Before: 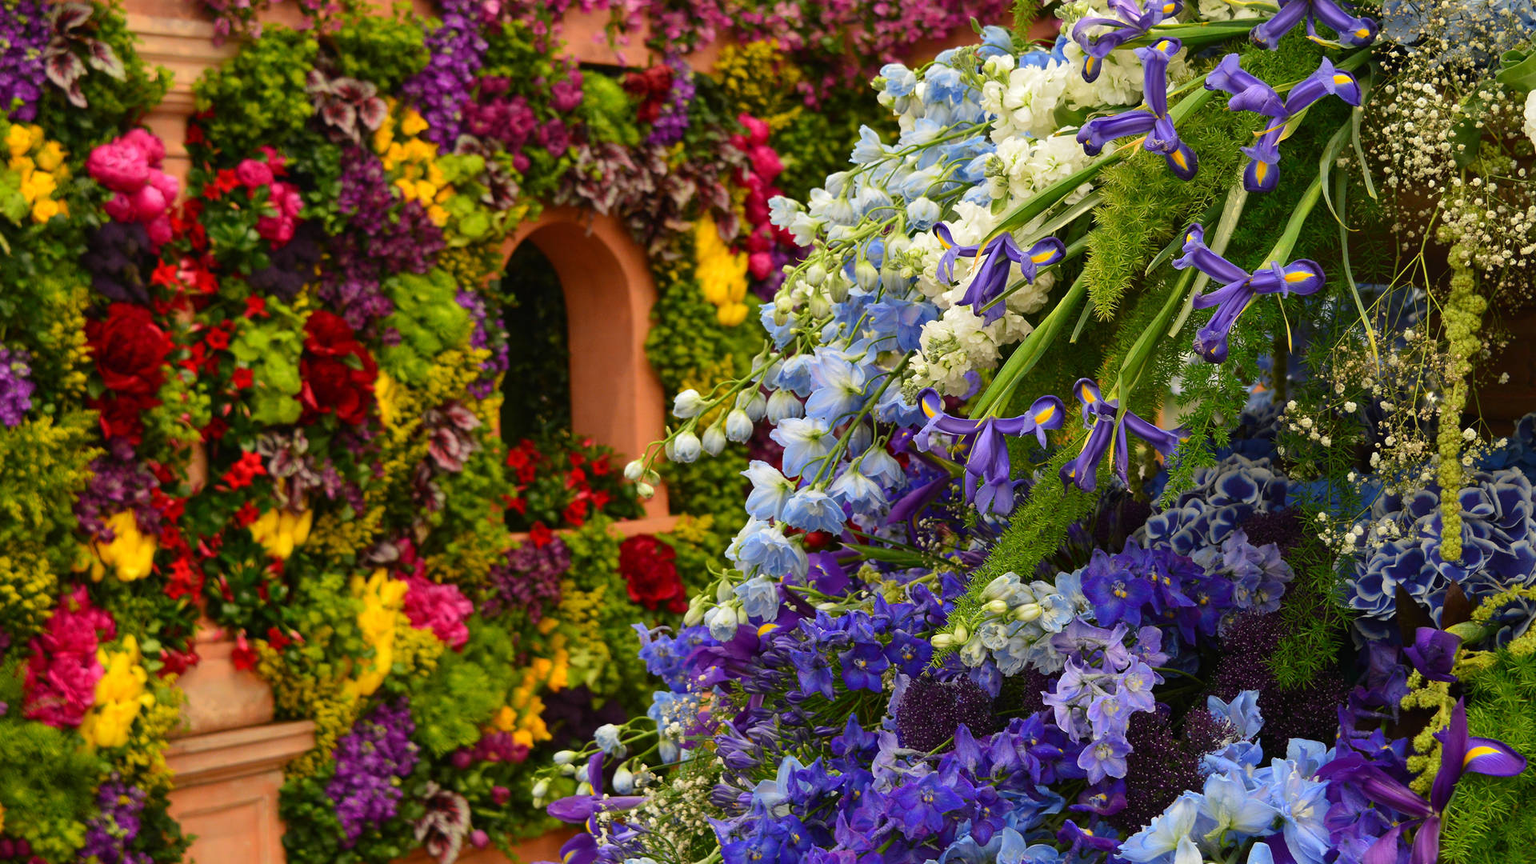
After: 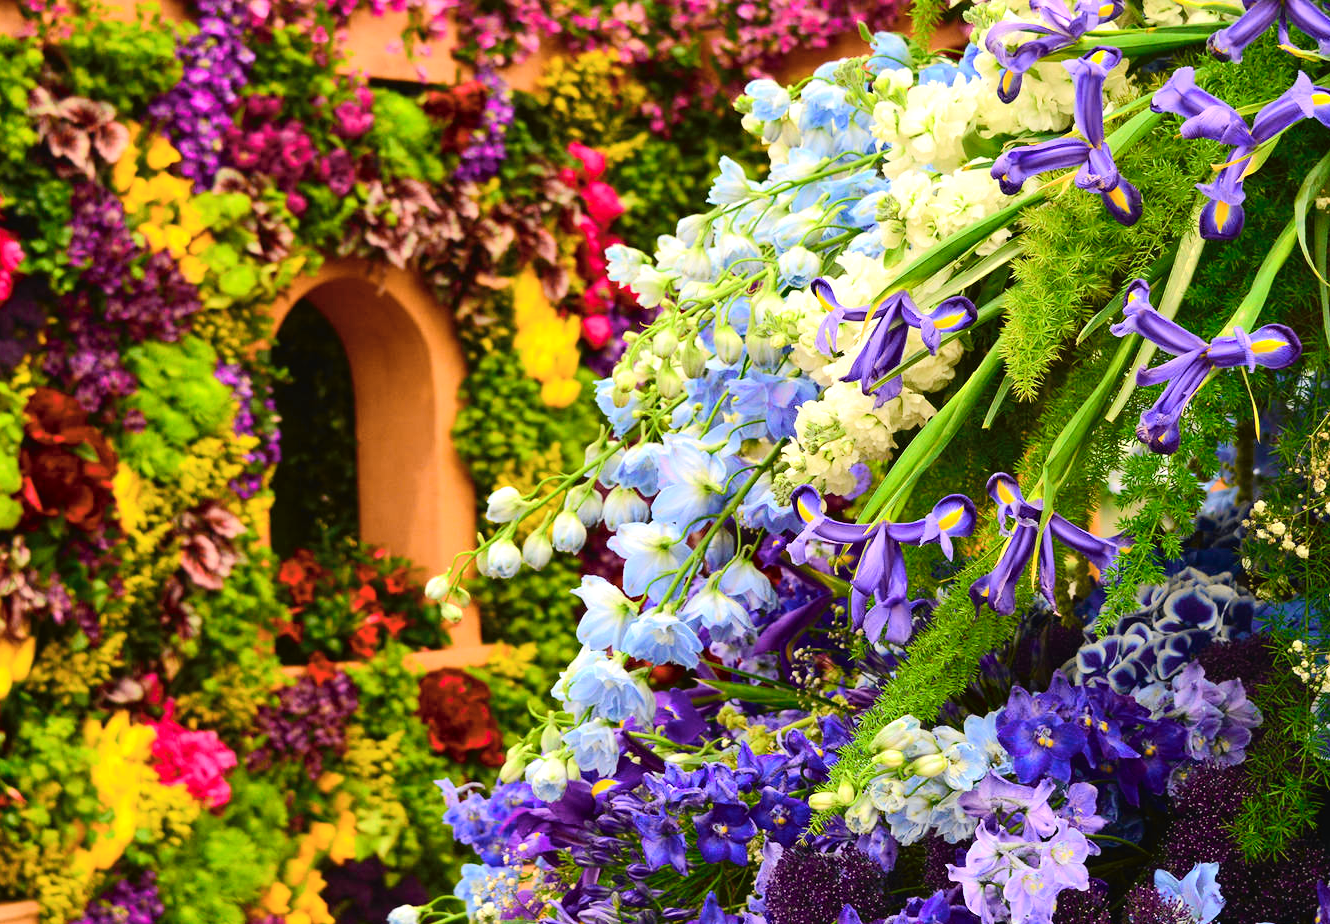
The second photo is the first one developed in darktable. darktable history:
crop: left 18.525%, right 12.182%, bottom 14.246%
contrast brightness saturation: brightness 0.155
tone curve: curves: ch0 [(0, 0.018) (0.061, 0.041) (0.205, 0.191) (0.289, 0.292) (0.39, 0.424) (0.493, 0.551) (0.666, 0.743) (0.795, 0.841) (1, 0.998)]; ch1 [(0, 0) (0.385, 0.343) (0.439, 0.415) (0.494, 0.498) (0.501, 0.501) (0.51, 0.509) (0.548, 0.563) (0.586, 0.61) (0.684, 0.658) (0.783, 0.804) (1, 1)]; ch2 [(0, 0) (0.304, 0.31) (0.403, 0.399) (0.441, 0.428) (0.47, 0.469) (0.498, 0.496) (0.524, 0.538) (0.566, 0.579) (0.648, 0.665) (0.697, 0.699) (1, 1)], color space Lab, independent channels, preserve colors none
color balance rgb: perceptual saturation grading › global saturation 20%, perceptual saturation grading › highlights -25.709%, perceptual saturation grading › shadows 24.261%, perceptual brilliance grading › global brilliance 3.332%, global vibrance 25.261%
tone equalizer: -8 EV -0.437 EV, -7 EV -0.391 EV, -6 EV -0.354 EV, -5 EV -0.211 EV, -3 EV 0.236 EV, -2 EV 0.338 EV, -1 EV 0.399 EV, +0 EV 0.418 EV, edges refinement/feathering 500, mask exposure compensation -1.57 EV, preserve details no
